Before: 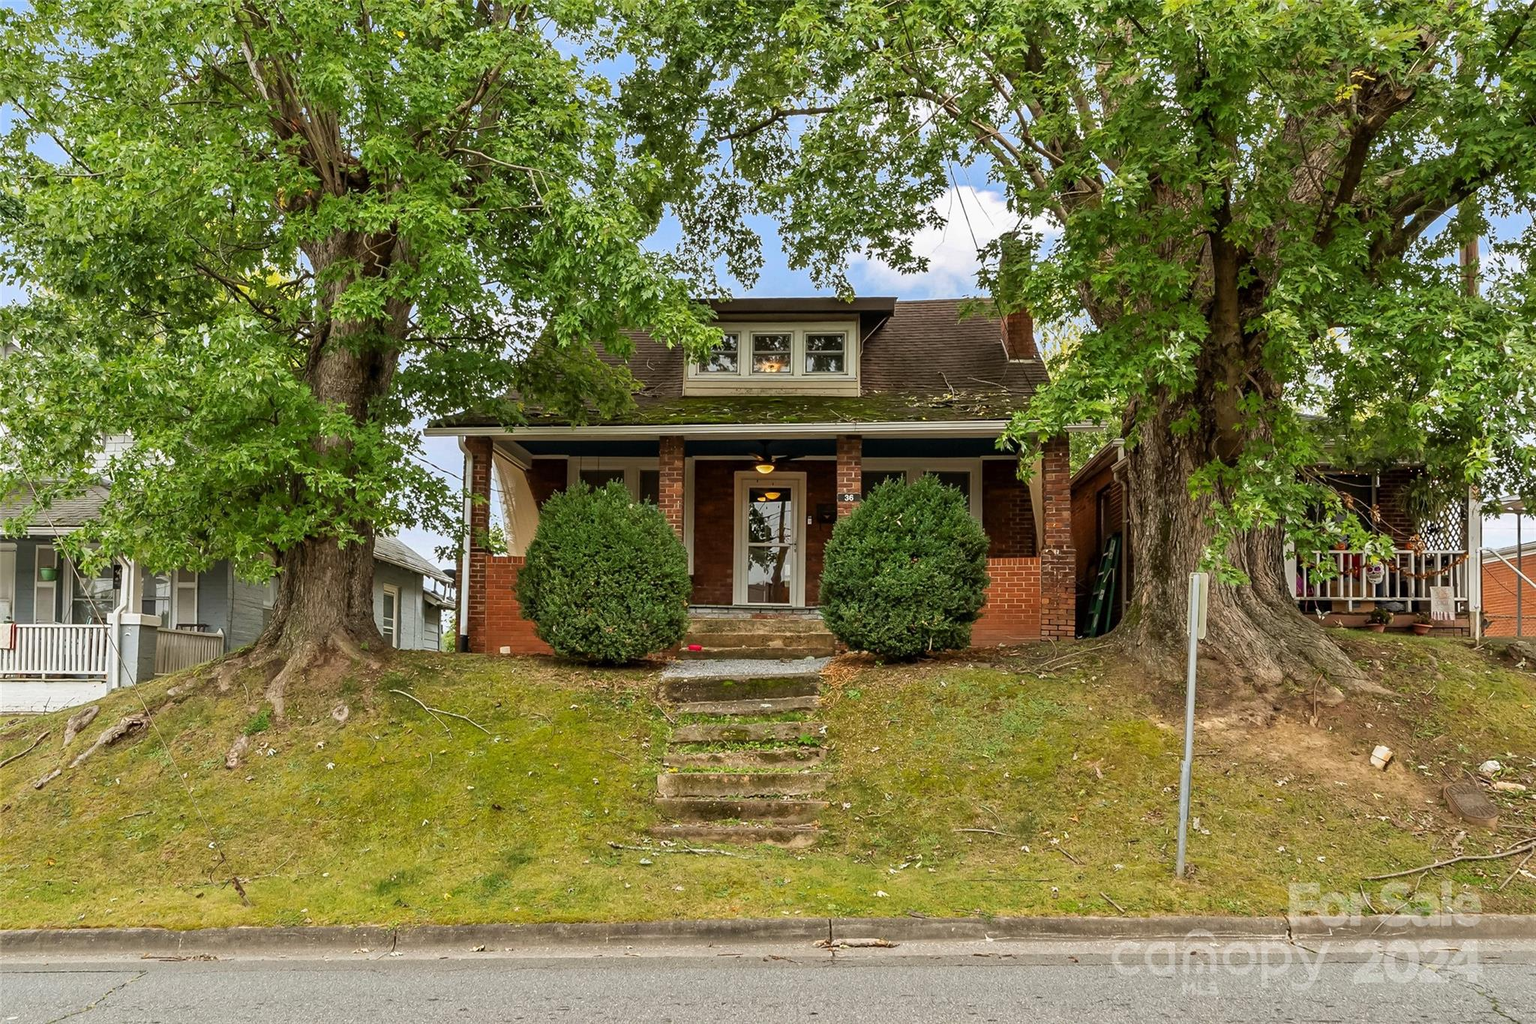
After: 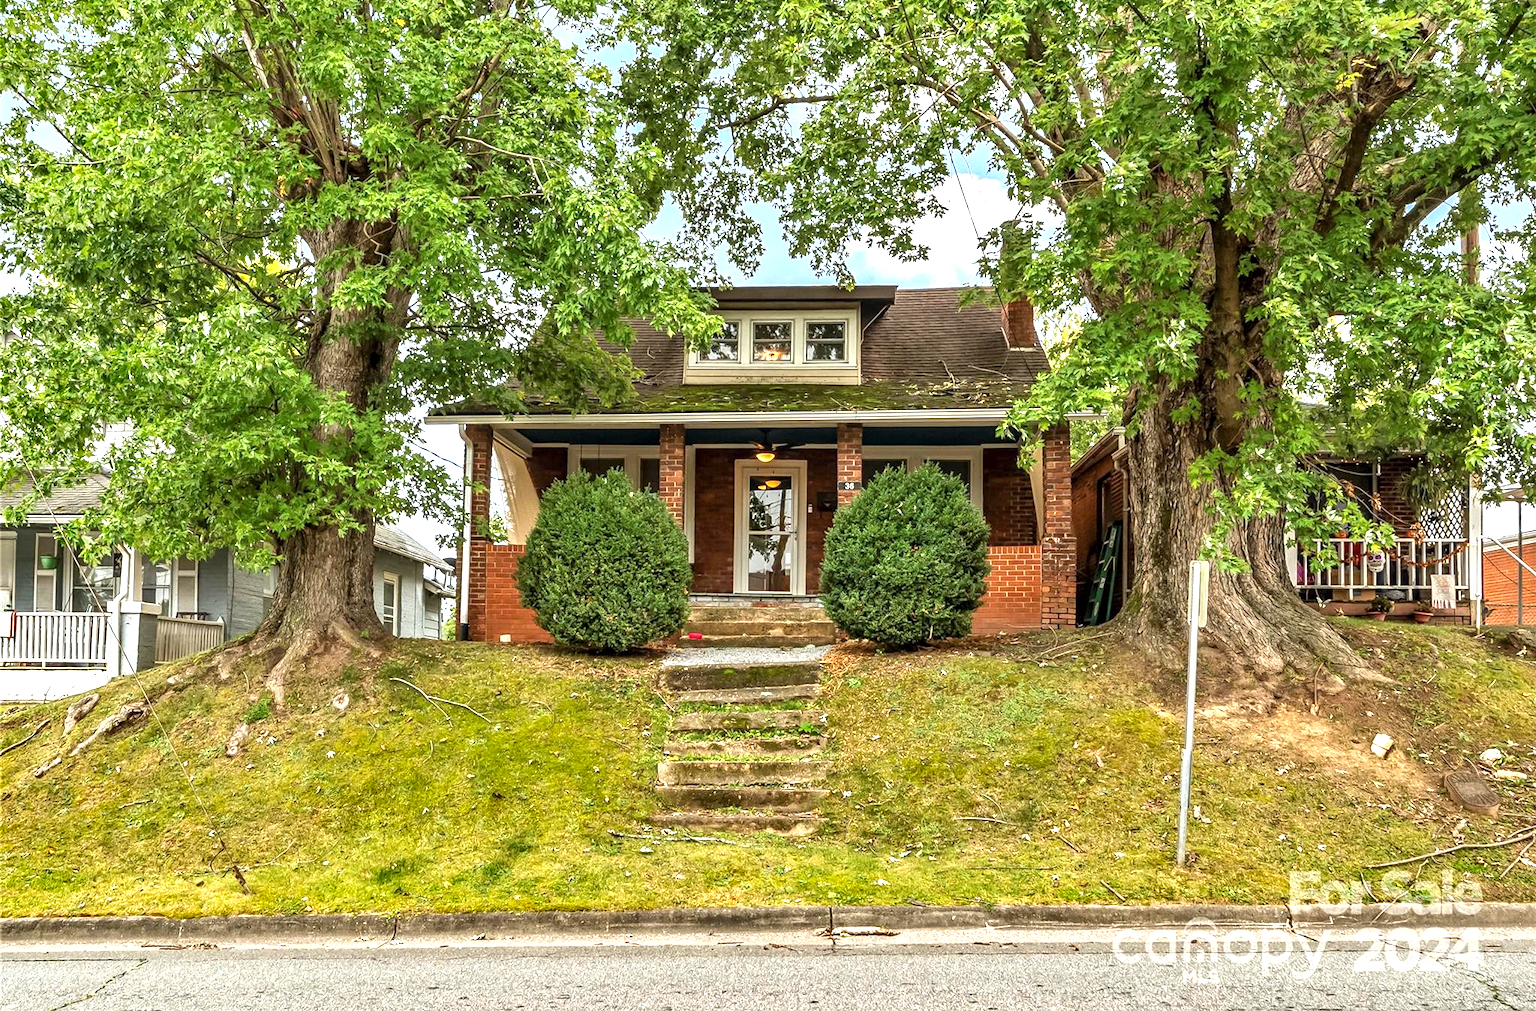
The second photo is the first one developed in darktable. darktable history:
crop: top 1.223%, right 0.034%
local contrast: on, module defaults
shadows and highlights: shadows 48.98, highlights -42.43, highlights color adjustment 72.55%, soften with gaussian
exposure: black level correction 0, exposure 0.948 EV, compensate highlight preservation false
